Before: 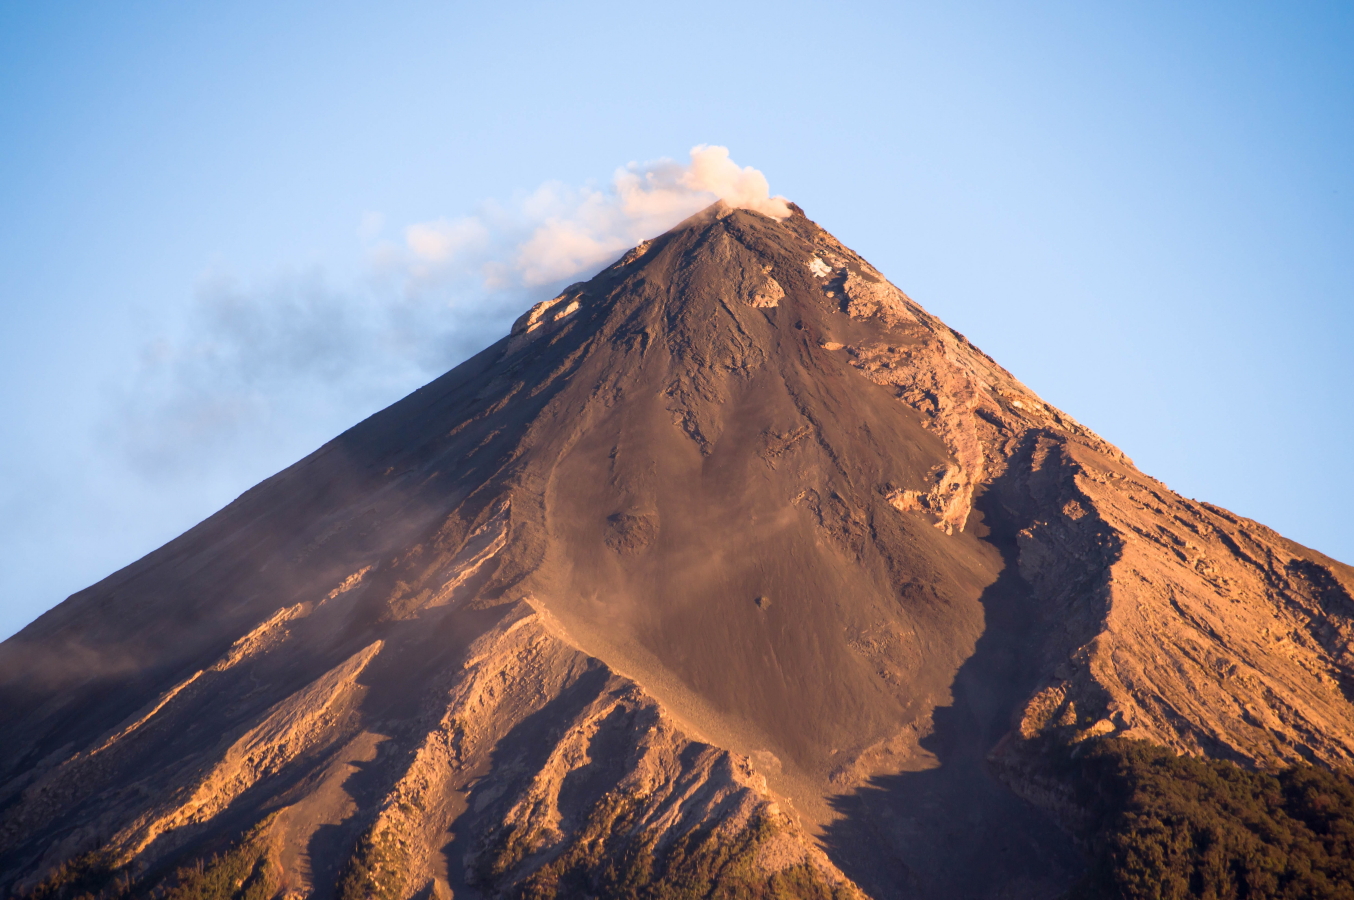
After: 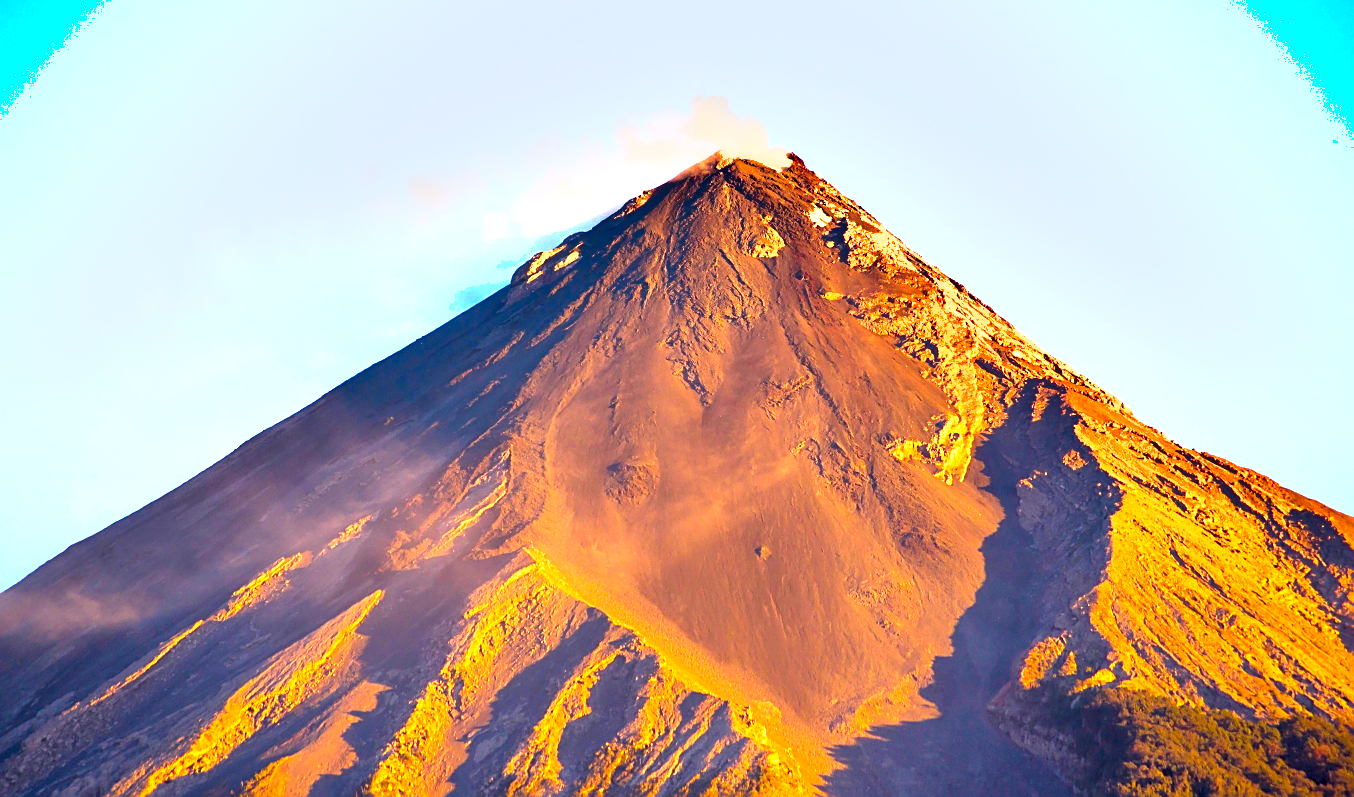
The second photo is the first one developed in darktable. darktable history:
crop and rotate: top 5.574%, bottom 5.799%
exposure: black level correction 0, exposure 0.897 EV, compensate exposure bias true, compensate highlight preservation false
contrast brightness saturation: contrast 0.071, brightness 0.075, saturation 0.181
shadows and highlights: soften with gaussian
local contrast: mode bilateral grid, contrast 21, coarseness 50, detail 119%, midtone range 0.2
color balance rgb: linear chroma grading › global chroma 15.487%, perceptual saturation grading › global saturation 25.092%, perceptual brilliance grading › global brilliance 10.589%, perceptual brilliance grading › shadows 15.274%
sharpen: on, module defaults
